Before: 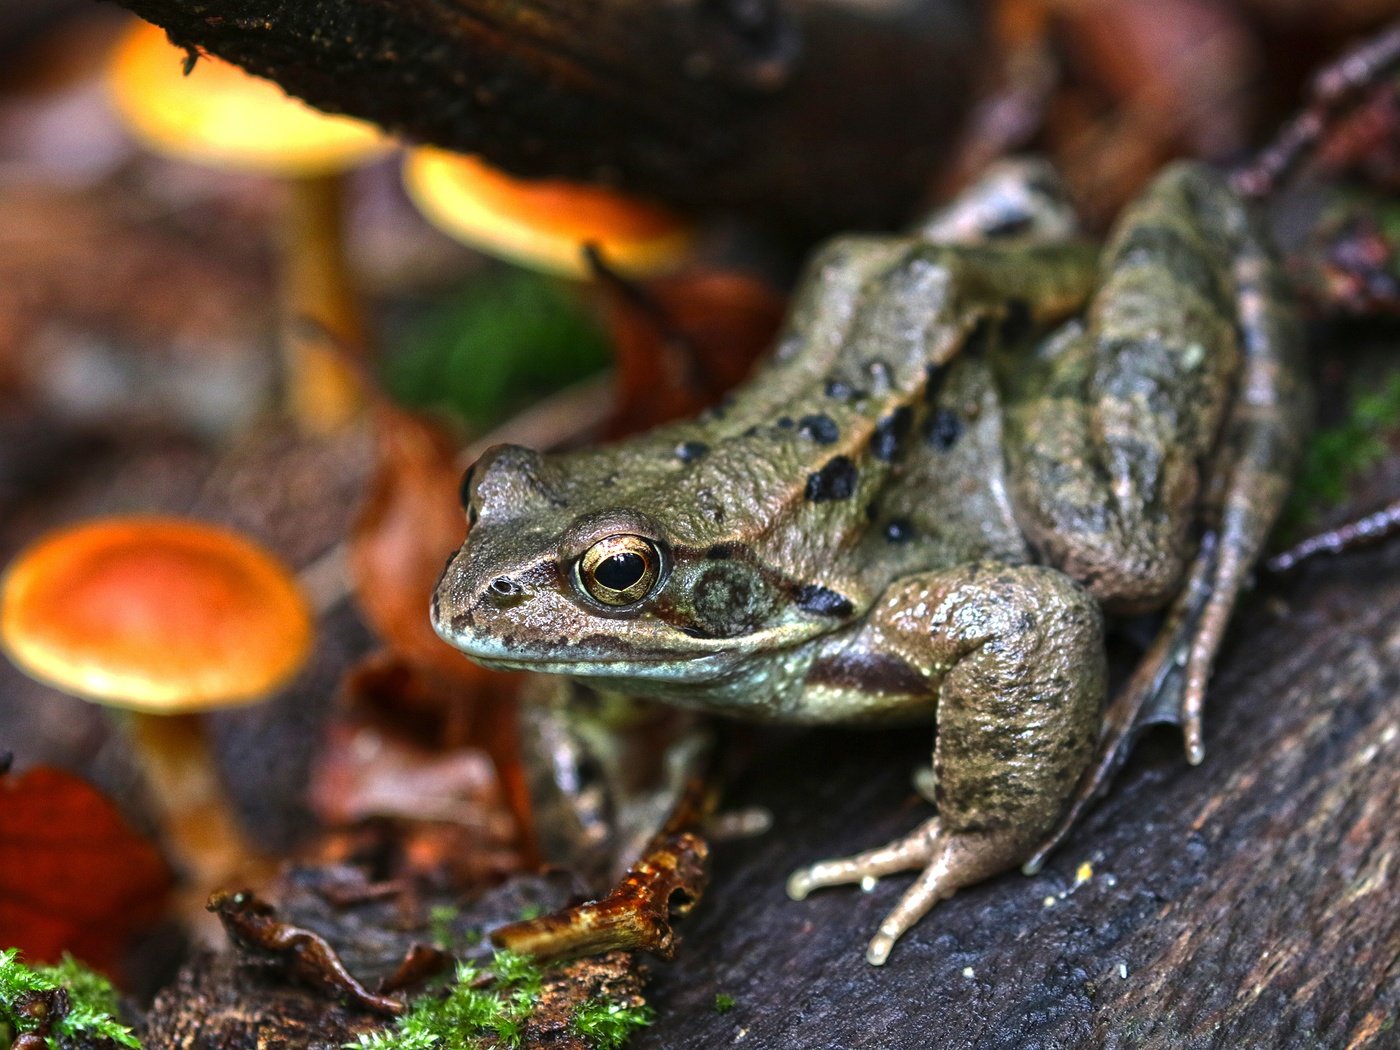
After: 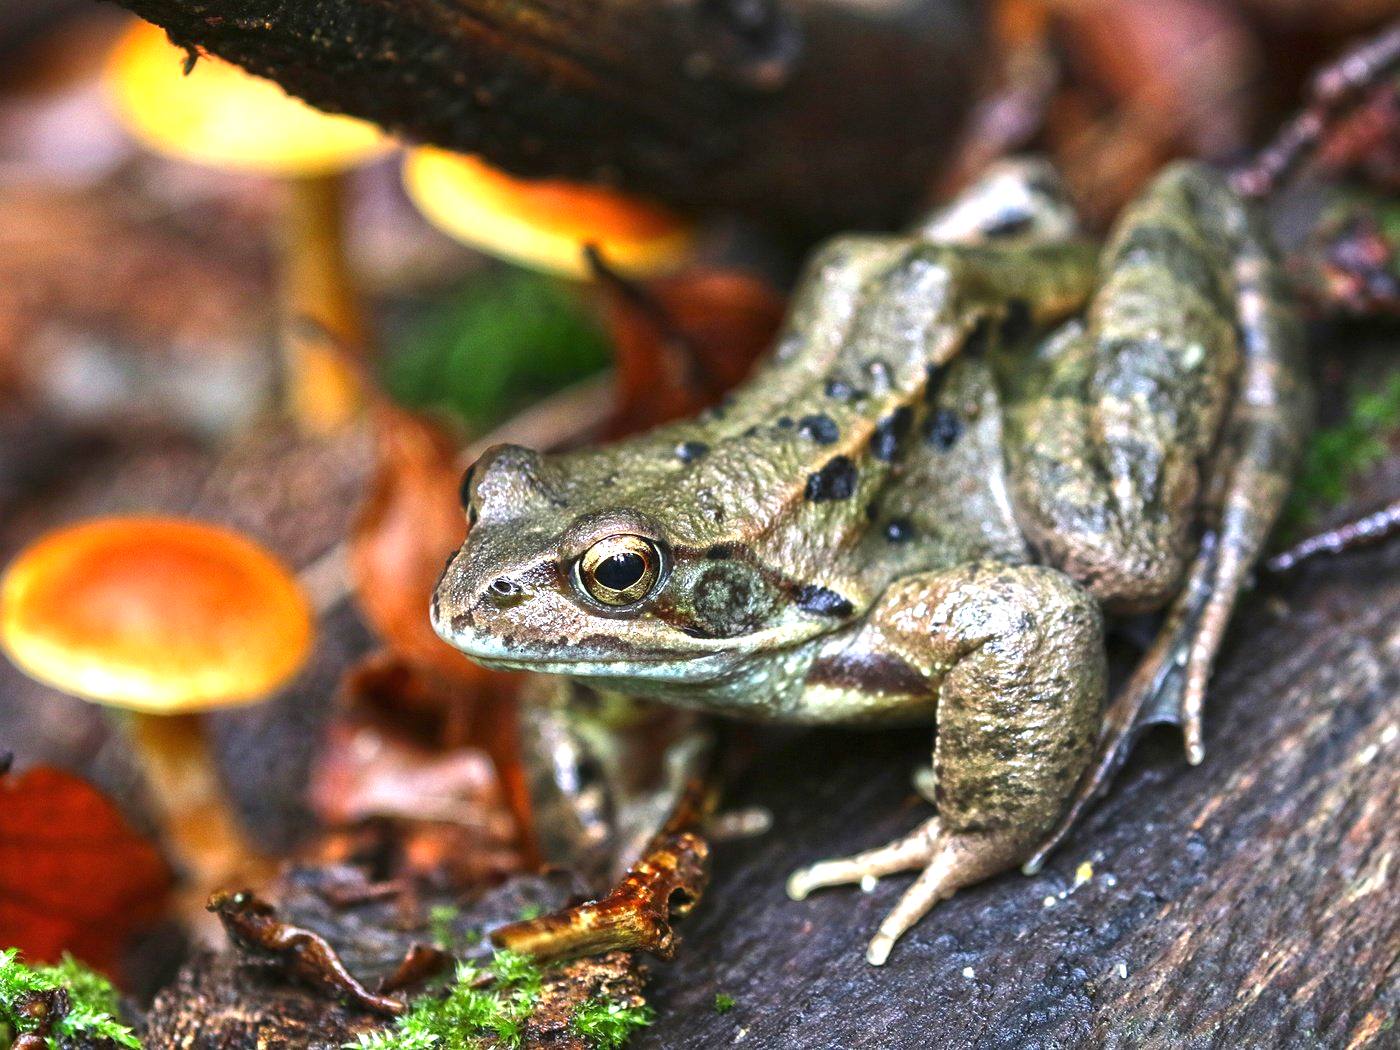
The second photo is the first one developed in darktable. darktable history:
exposure: black level correction 0, exposure 0.889 EV, compensate exposure bias true, compensate highlight preservation false
